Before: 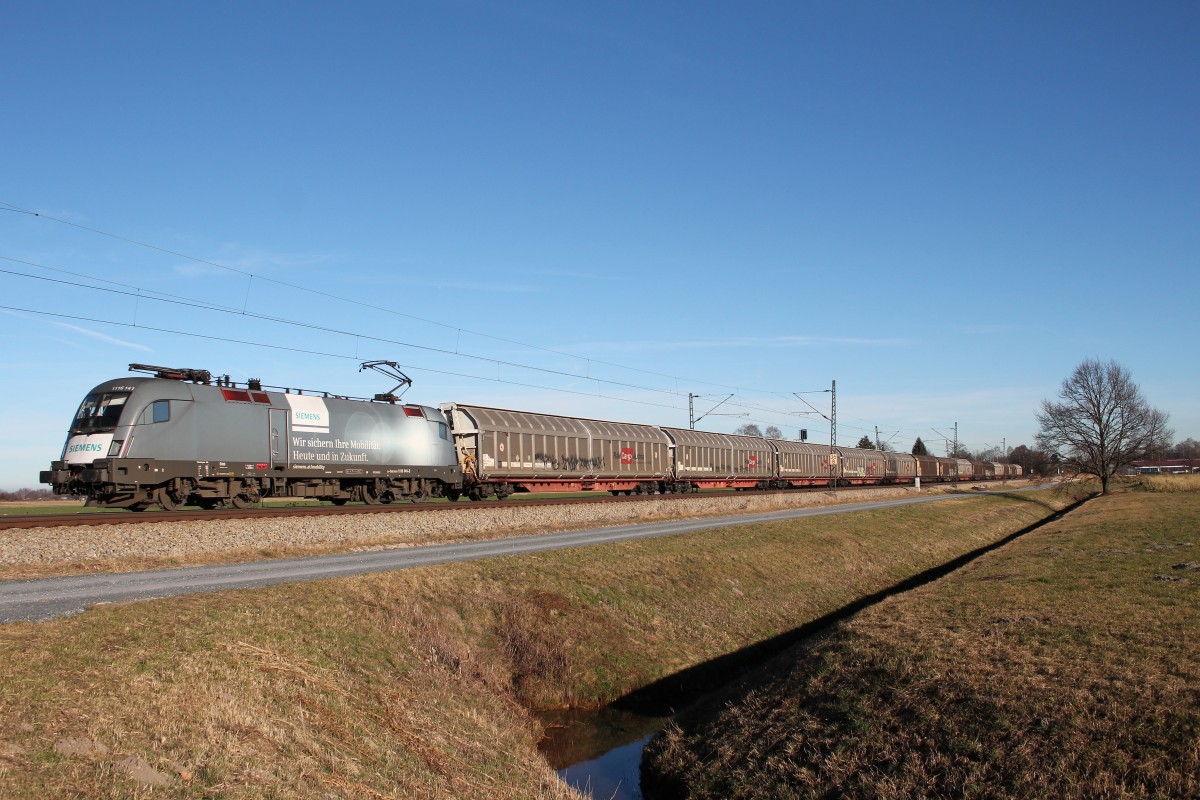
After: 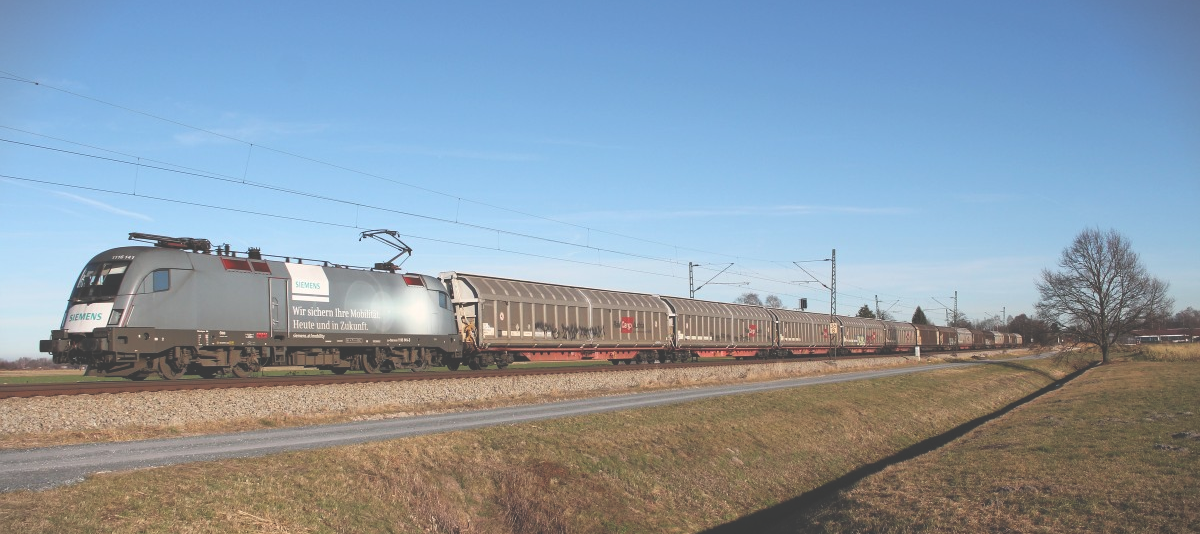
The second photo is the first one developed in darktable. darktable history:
vignetting: fall-off start 99.91%, brightness -0.617, saturation -0.67, width/height ratio 1.304
crop: top 16.407%, bottom 16.767%
exposure: black level correction -0.04, exposure 0.064 EV, compensate highlight preservation false
